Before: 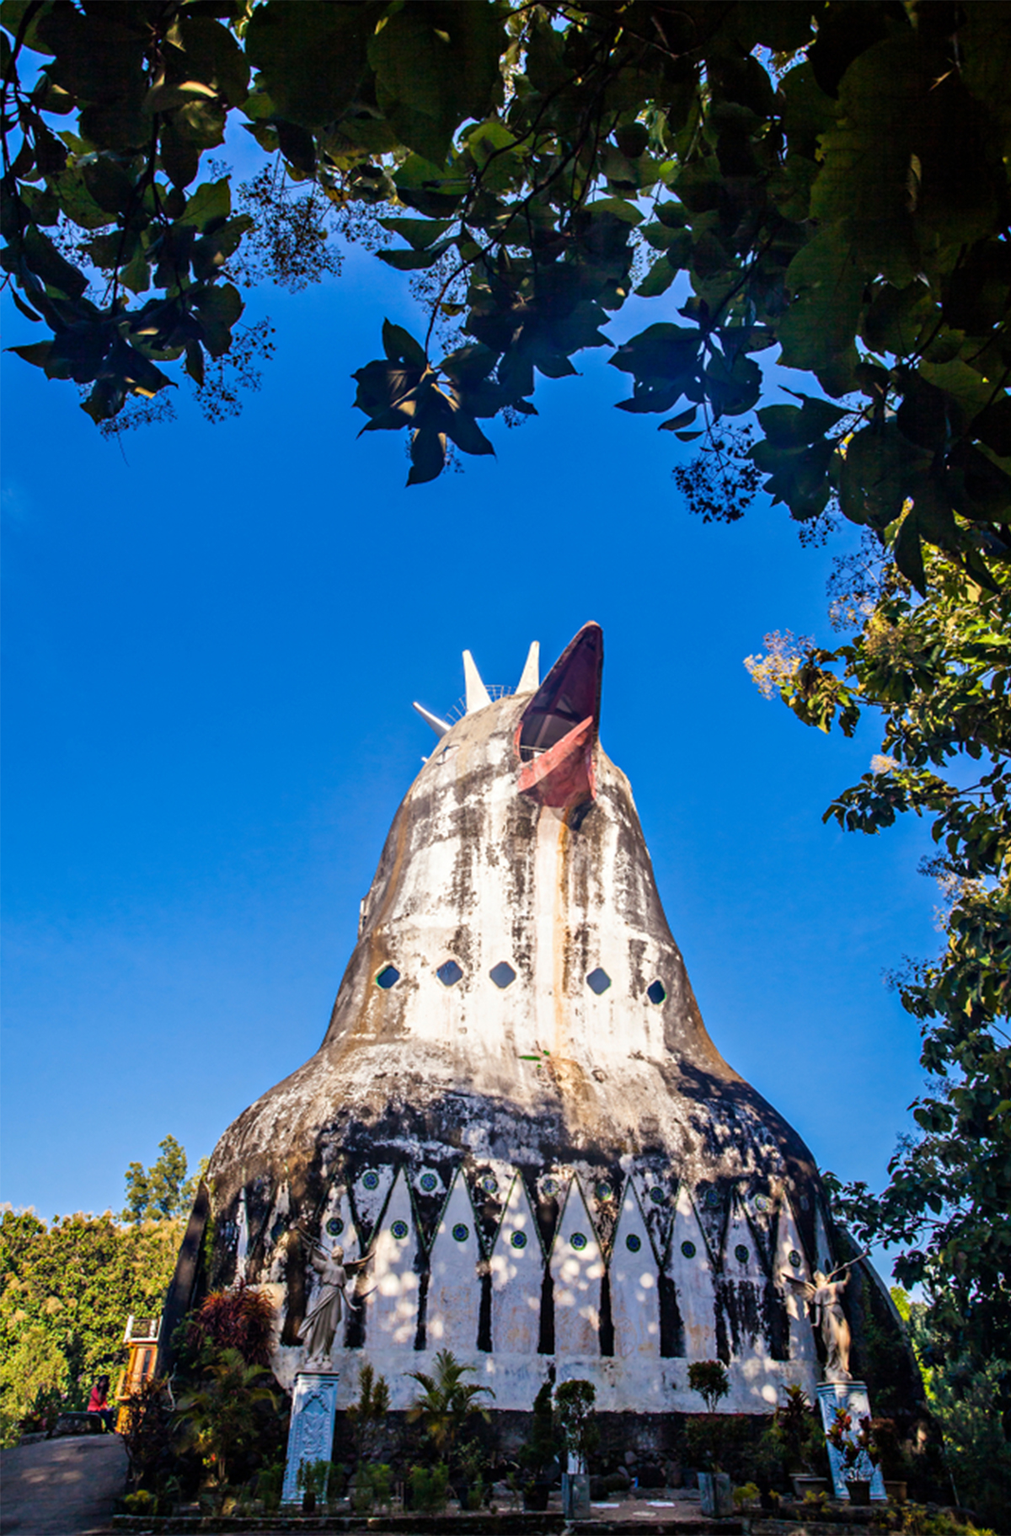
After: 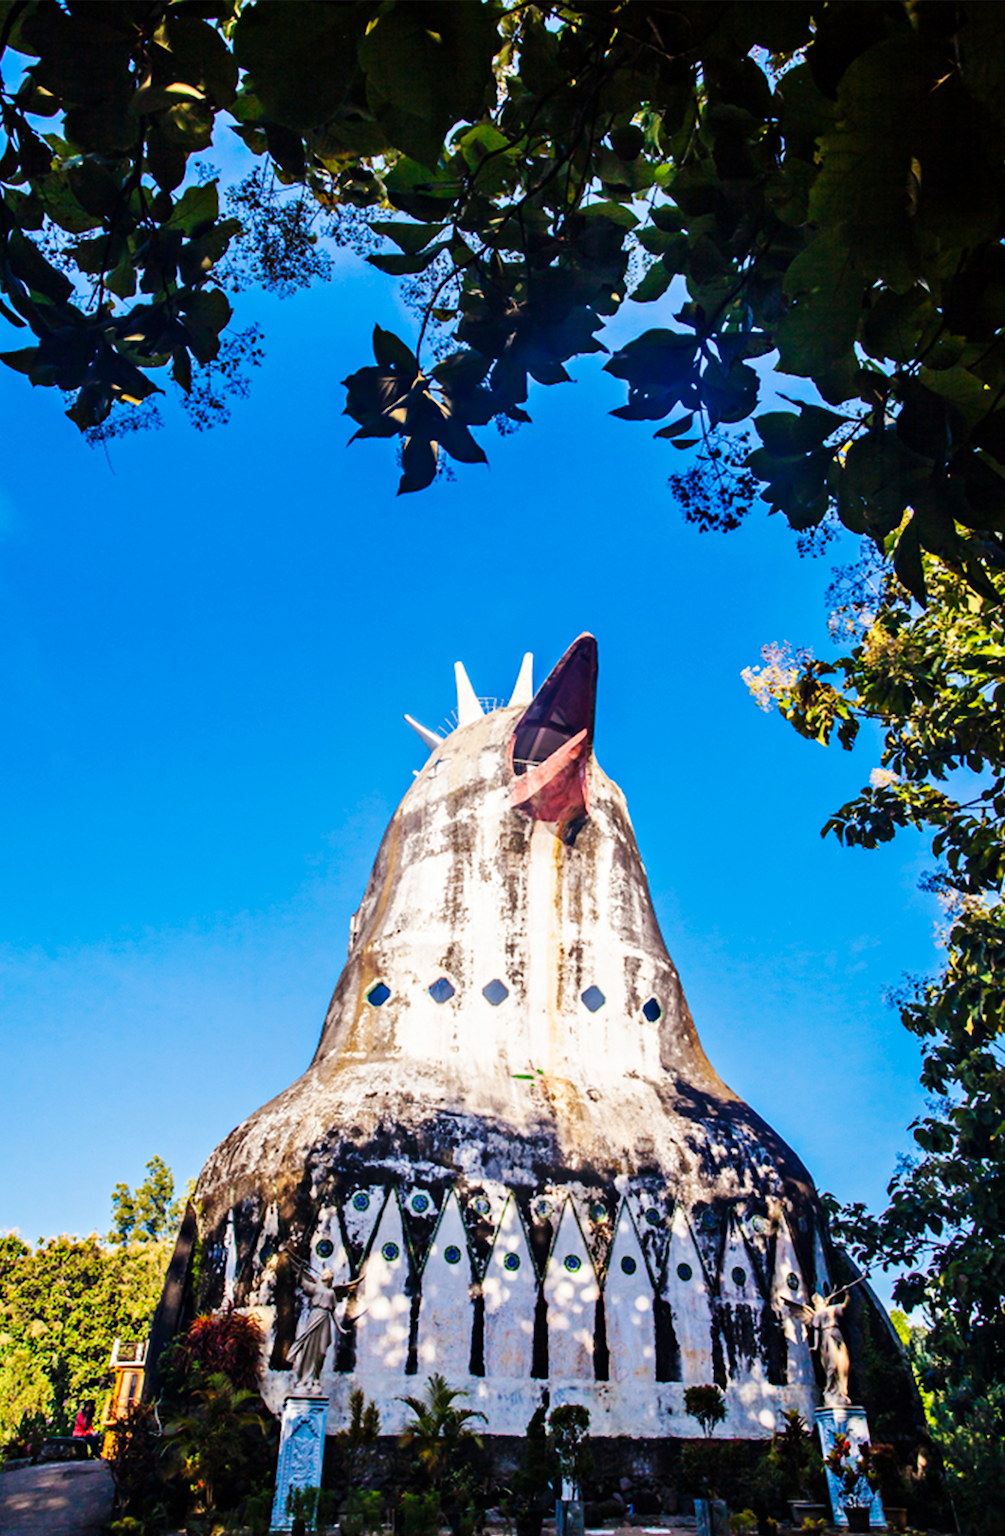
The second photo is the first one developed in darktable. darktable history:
crop and rotate: left 1.617%, right 0.595%, bottom 1.739%
base curve: curves: ch0 [(0, 0) (0.032, 0.025) (0.121, 0.166) (0.206, 0.329) (0.605, 0.79) (1, 1)], preserve colors none
